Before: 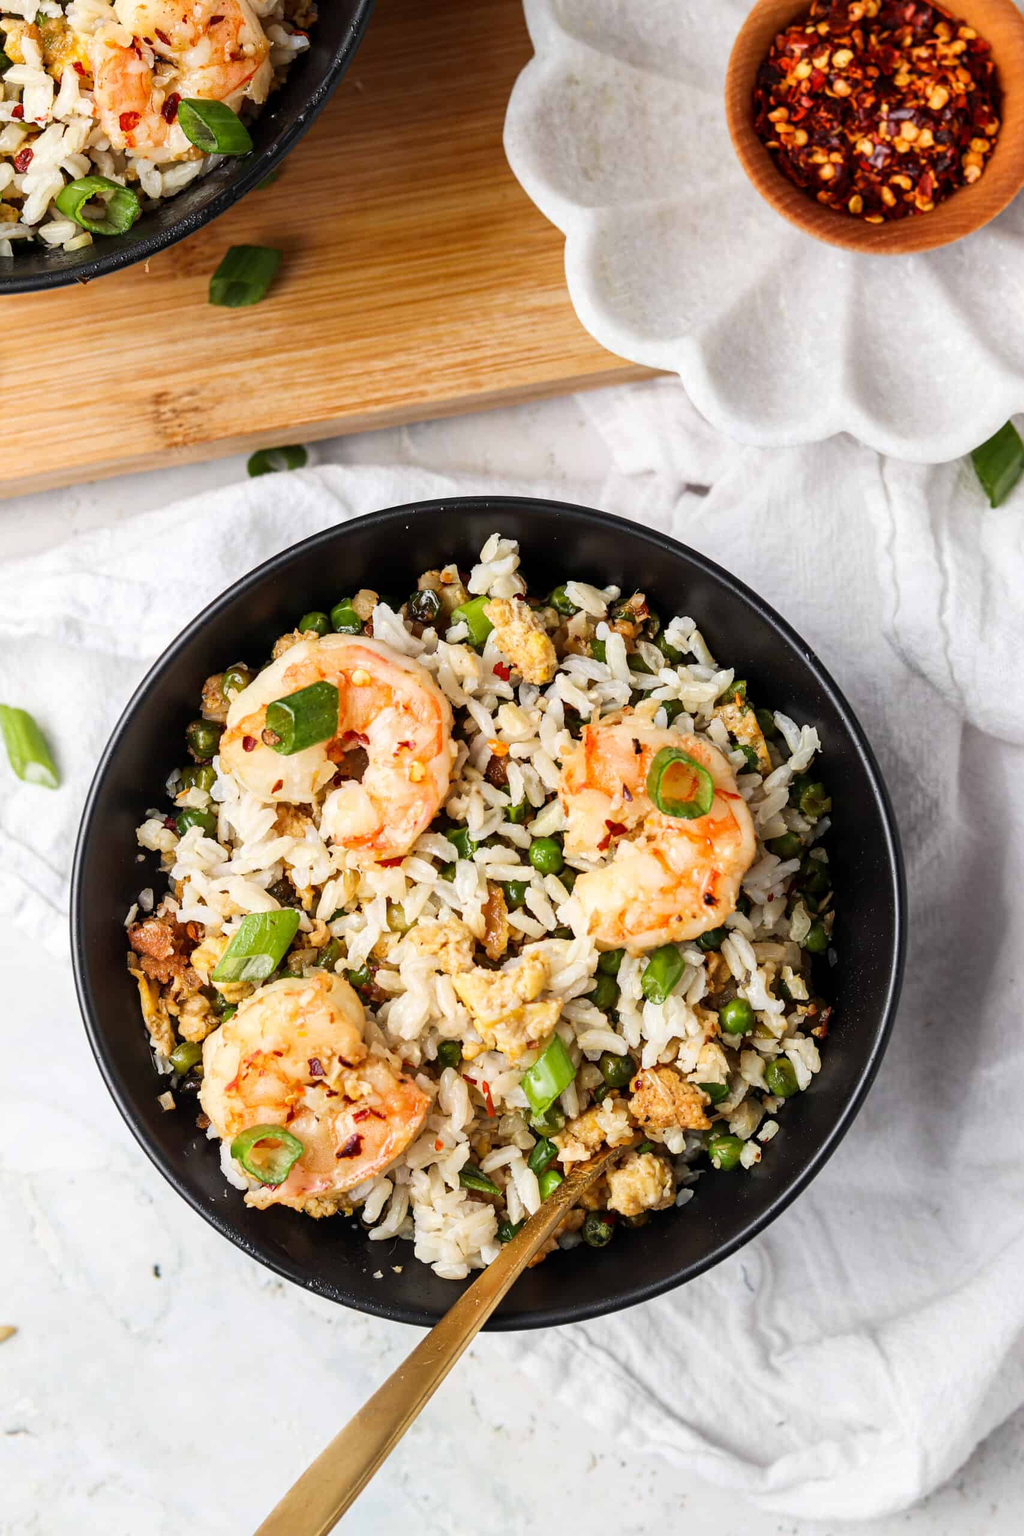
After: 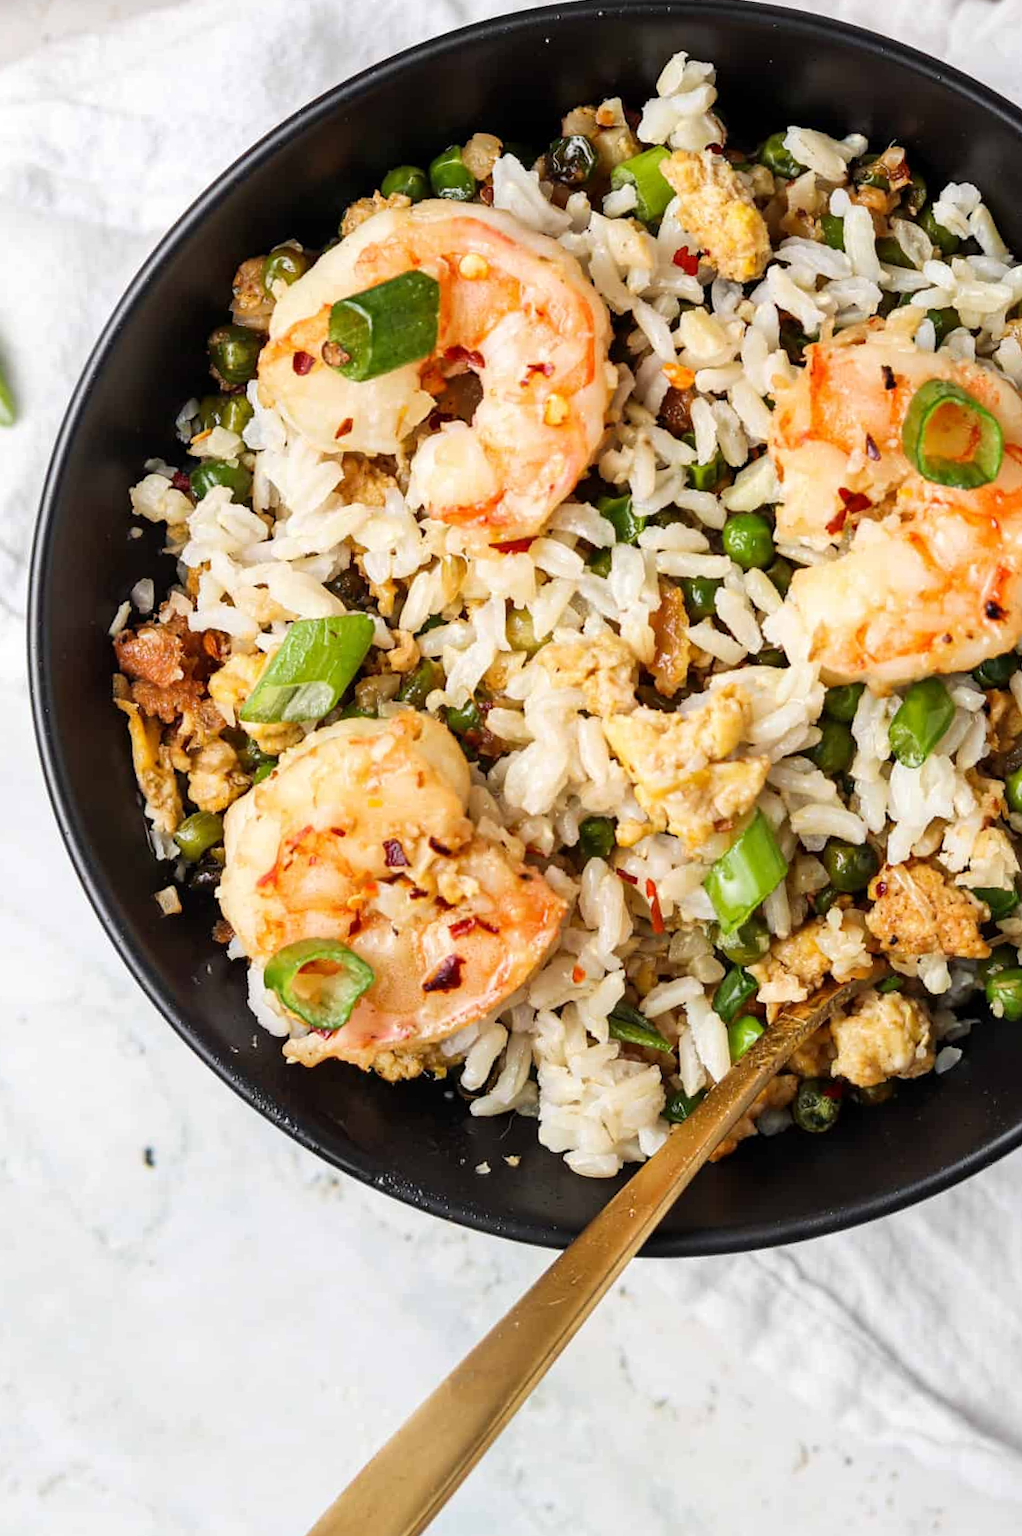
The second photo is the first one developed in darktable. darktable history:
crop and rotate: angle -1.03°, left 3.595%, top 31.991%, right 28.508%
